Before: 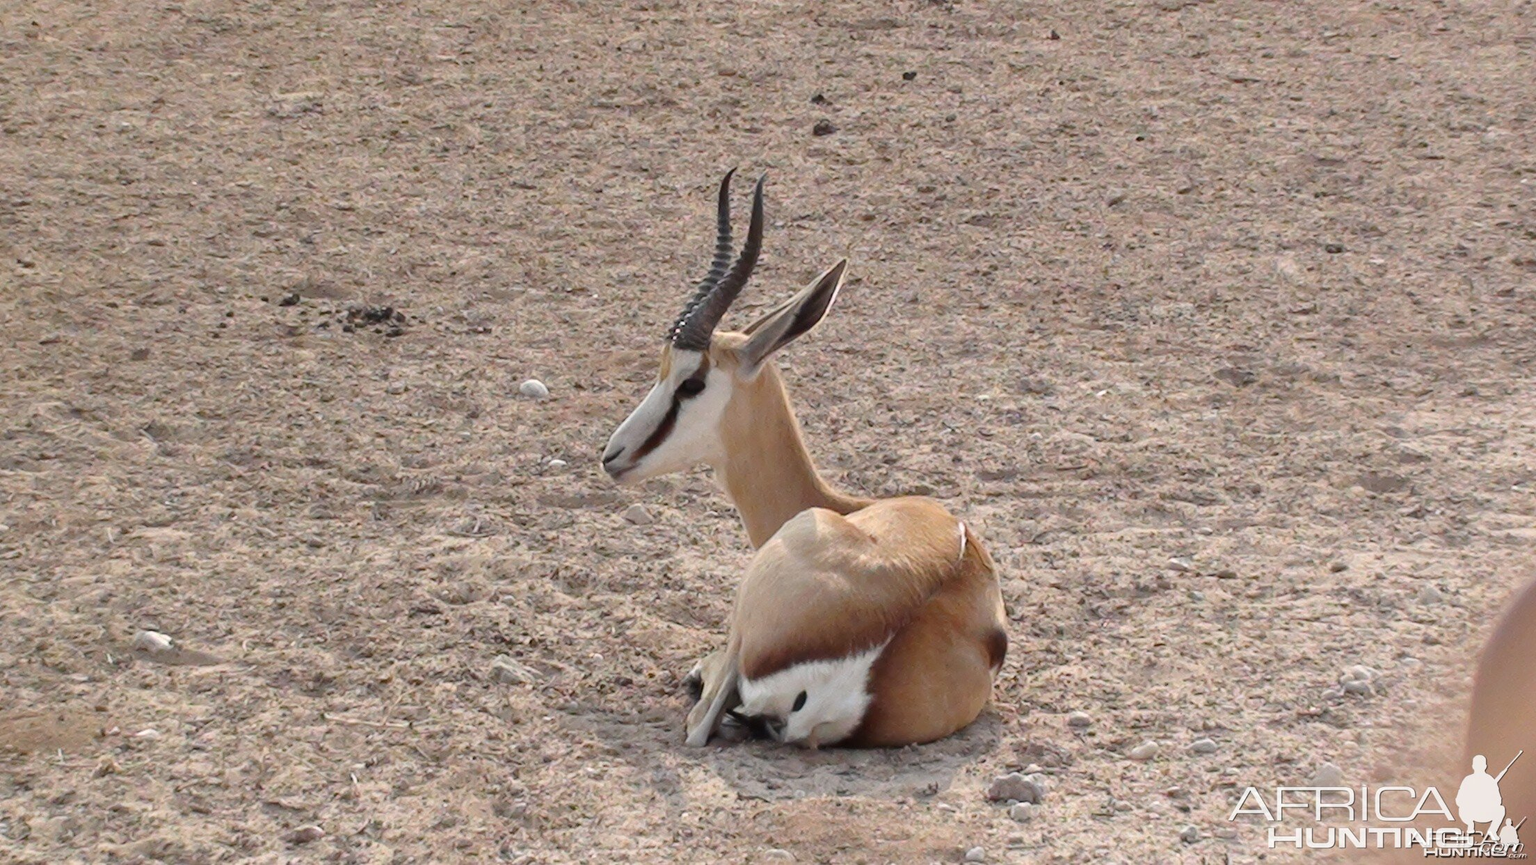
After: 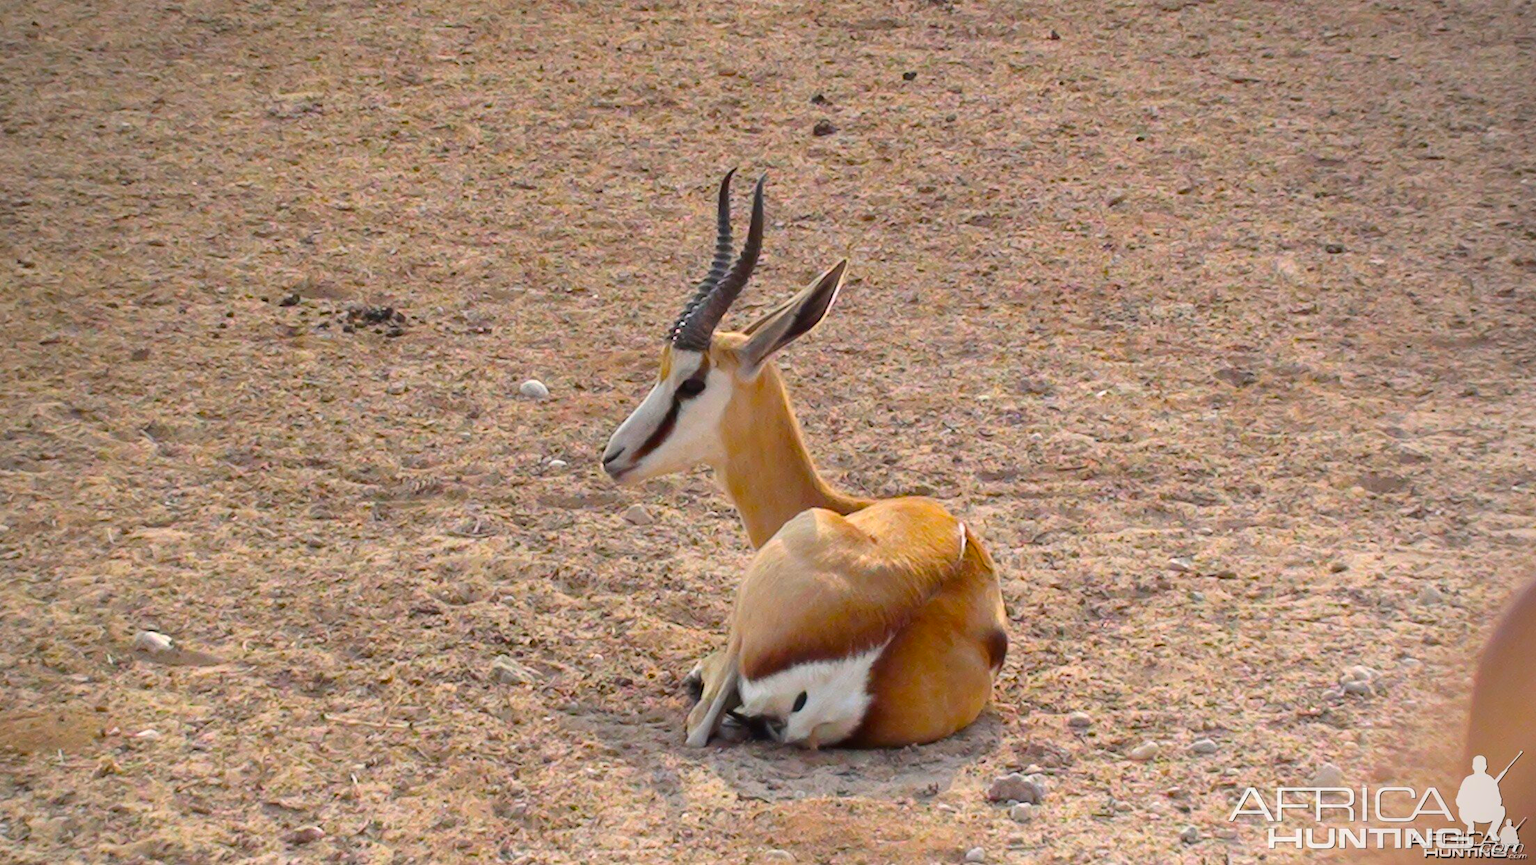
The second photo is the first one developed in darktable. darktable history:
vignetting: brightness -0.414, saturation -0.291, center (-0.026, 0.401), width/height ratio 1.094, unbound false
color balance rgb: linear chroma grading › global chroma 9.572%, perceptual saturation grading › global saturation 74.293%, perceptual saturation grading › shadows -30.263%, global vibrance 18.722%
